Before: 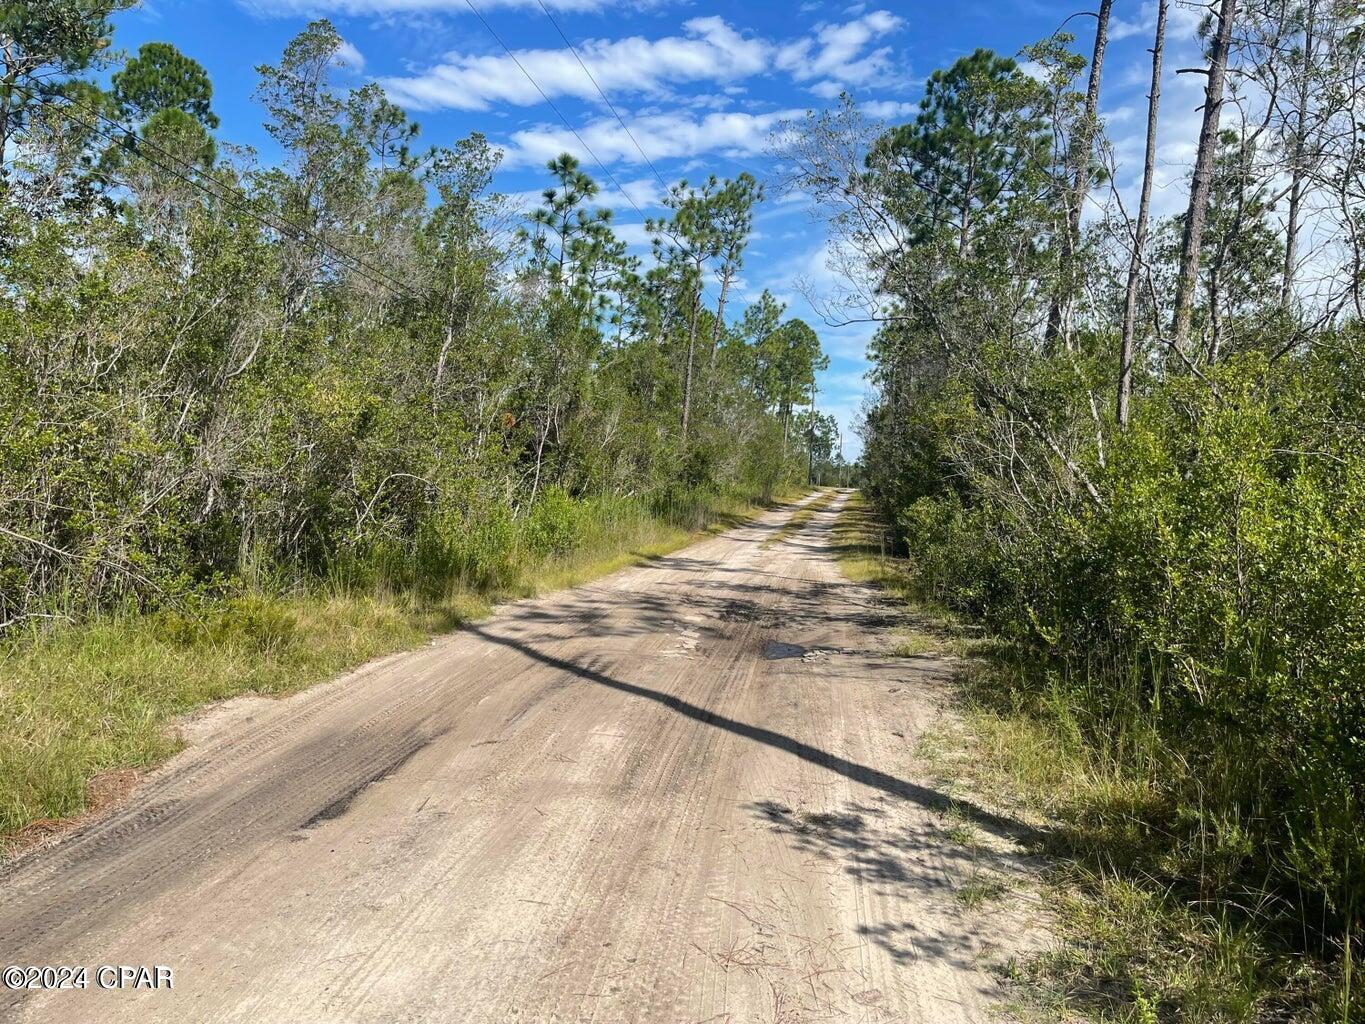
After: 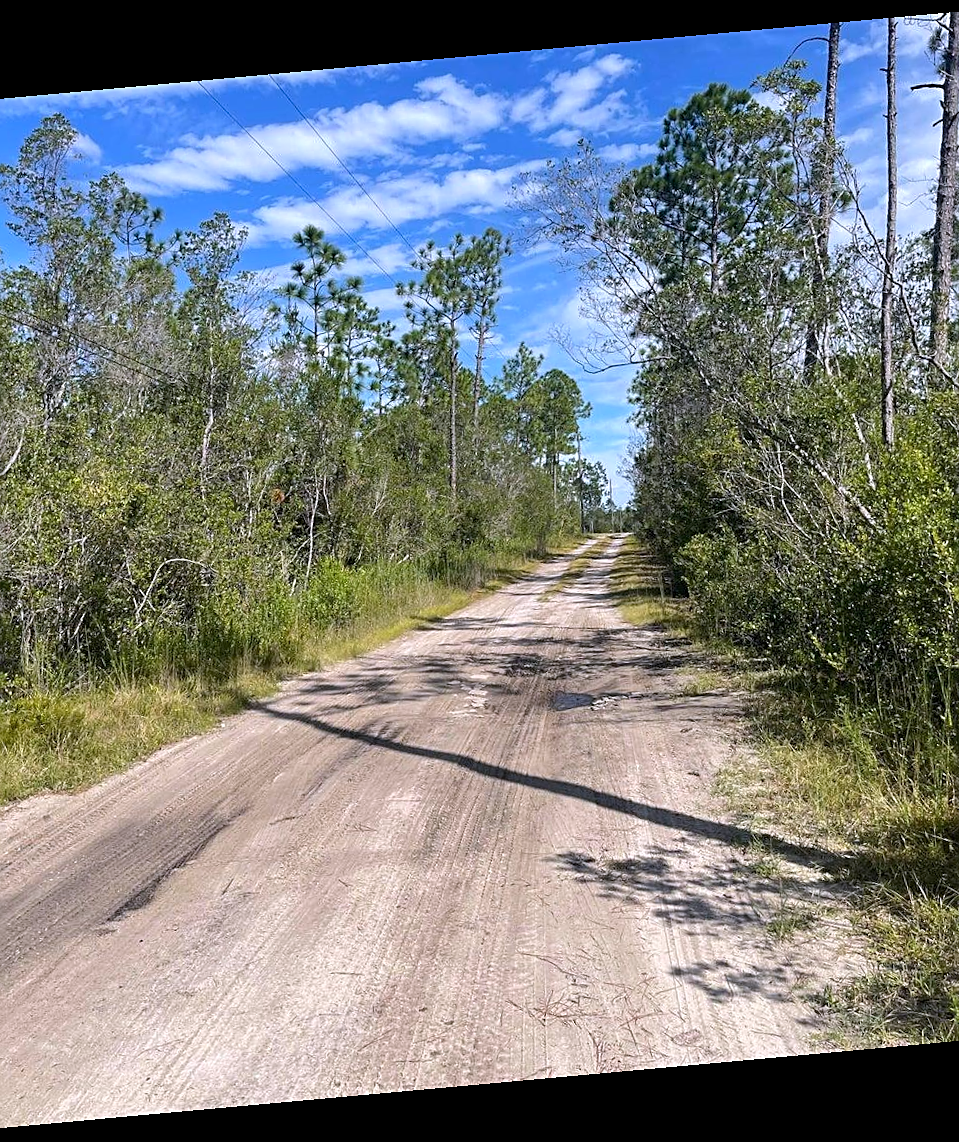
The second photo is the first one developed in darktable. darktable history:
rotate and perspective: rotation -5.2°, automatic cropping off
crop and rotate: left 18.442%, right 15.508%
white balance: red 1.004, blue 1.096
sharpen: on, module defaults
